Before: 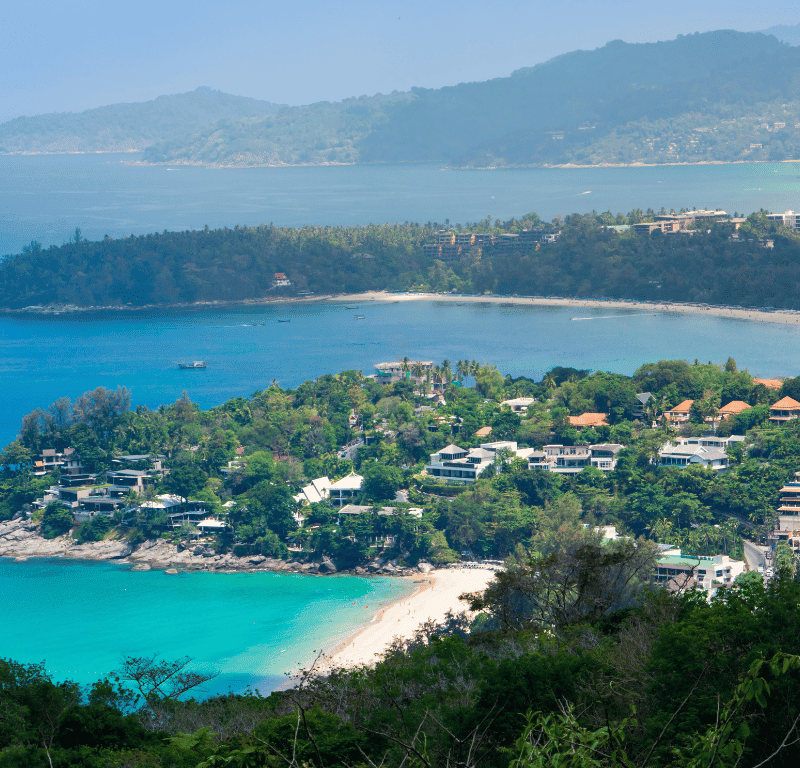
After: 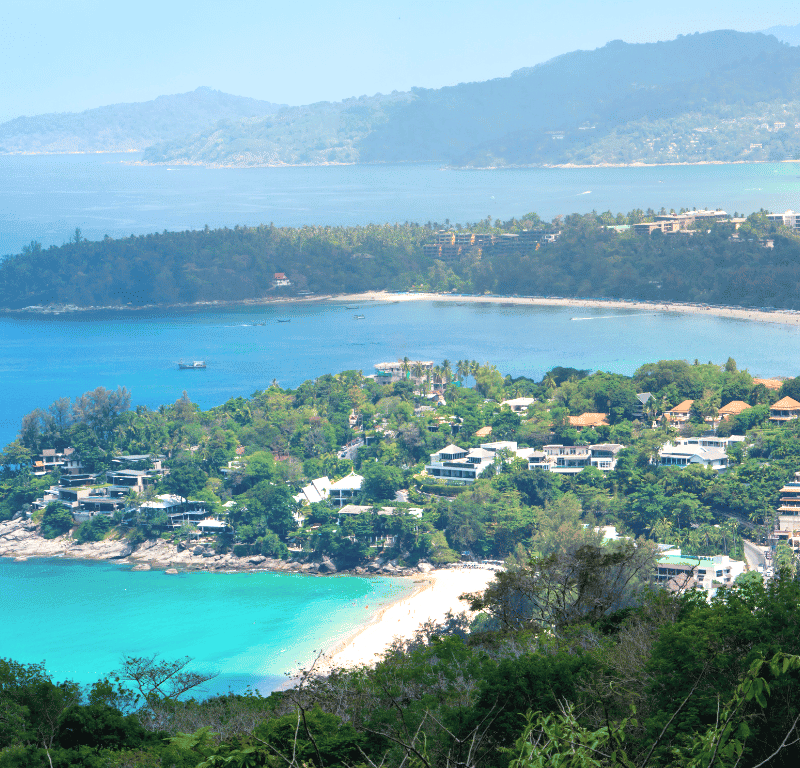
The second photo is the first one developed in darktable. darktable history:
contrast brightness saturation: contrast 0.14, brightness 0.21
tone curve: curves: ch0 [(0, 0) (0.568, 0.517) (0.8, 0.717) (1, 1)]
exposure: black level correction 0.001, exposure 0.5 EV, compensate exposure bias true, compensate highlight preservation false
